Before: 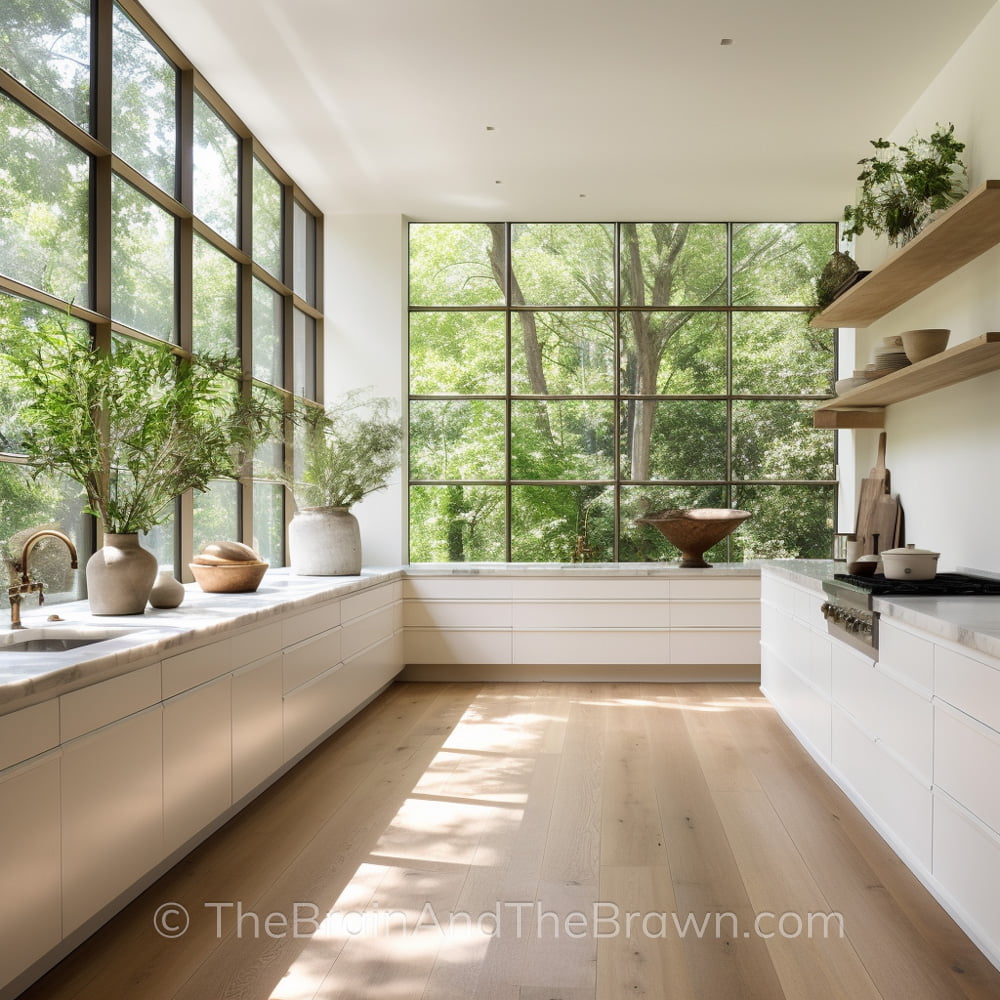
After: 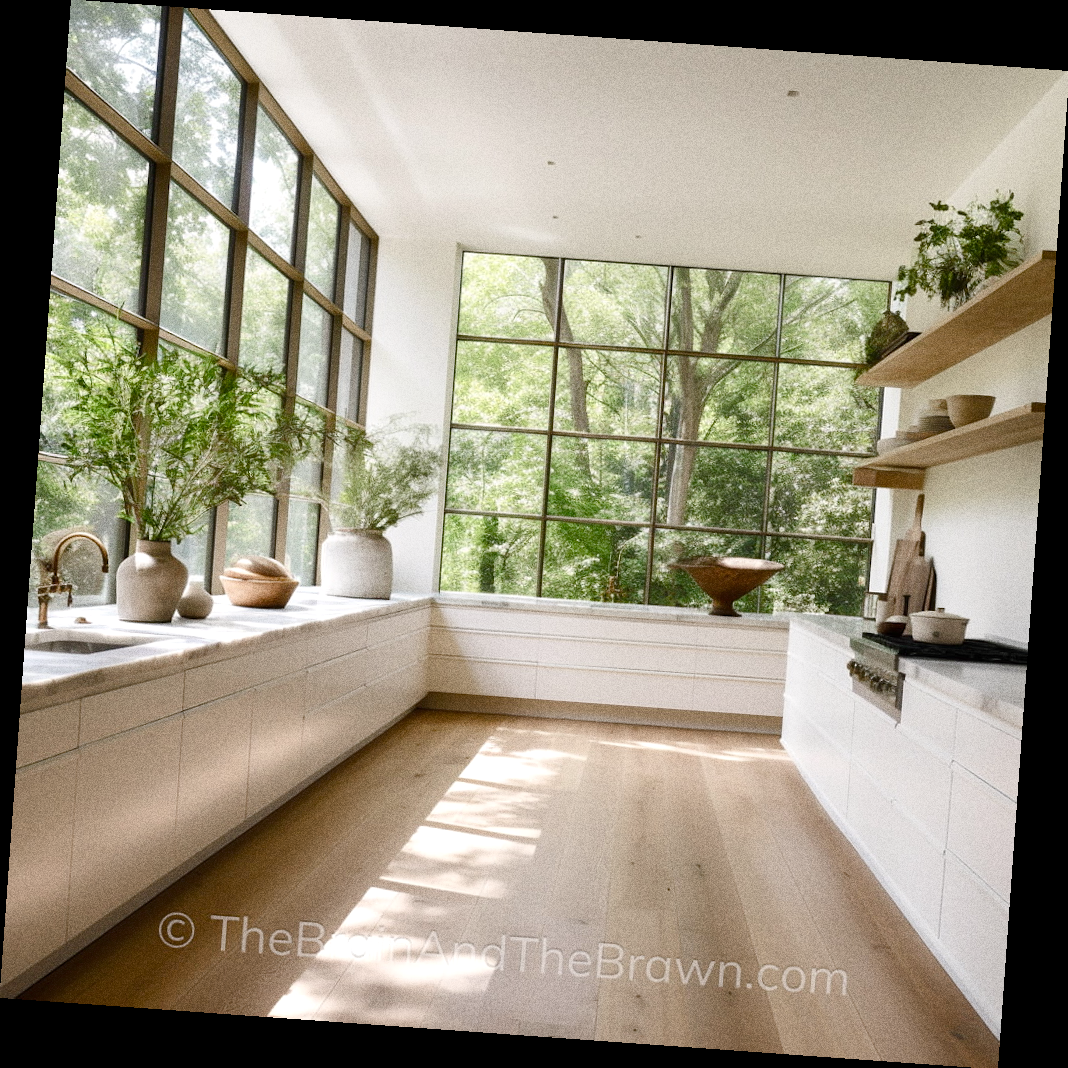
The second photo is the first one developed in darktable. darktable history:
rotate and perspective: rotation 4.1°, automatic cropping off
color balance rgb: shadows lift › chroma 1%, shadows lift › hue 113°, highlights gain › chroma 0.2%, highlights gain › hue 333°, perceptual saturation grading › global saturation 20%, perceptual saturation grading › highlights -50%, perceptual saturation grading › shadows 25%, contrast -10%
tone equalizer: -8 EV -0.417 EV, -7 EV -0.389 EV, -6 EV -0.333 EV, -5 EV -0.222 EV, -3 EV 0.222 EV, -2 EV 0.333 EV, -1 EV 0.389 EV, +0 EV 0.417 EV, edges refinement/feathering 500, mask exposure compensation -1.57 EV, preserve details no
grain: coarseness 0.09 ISO, strength 40%
